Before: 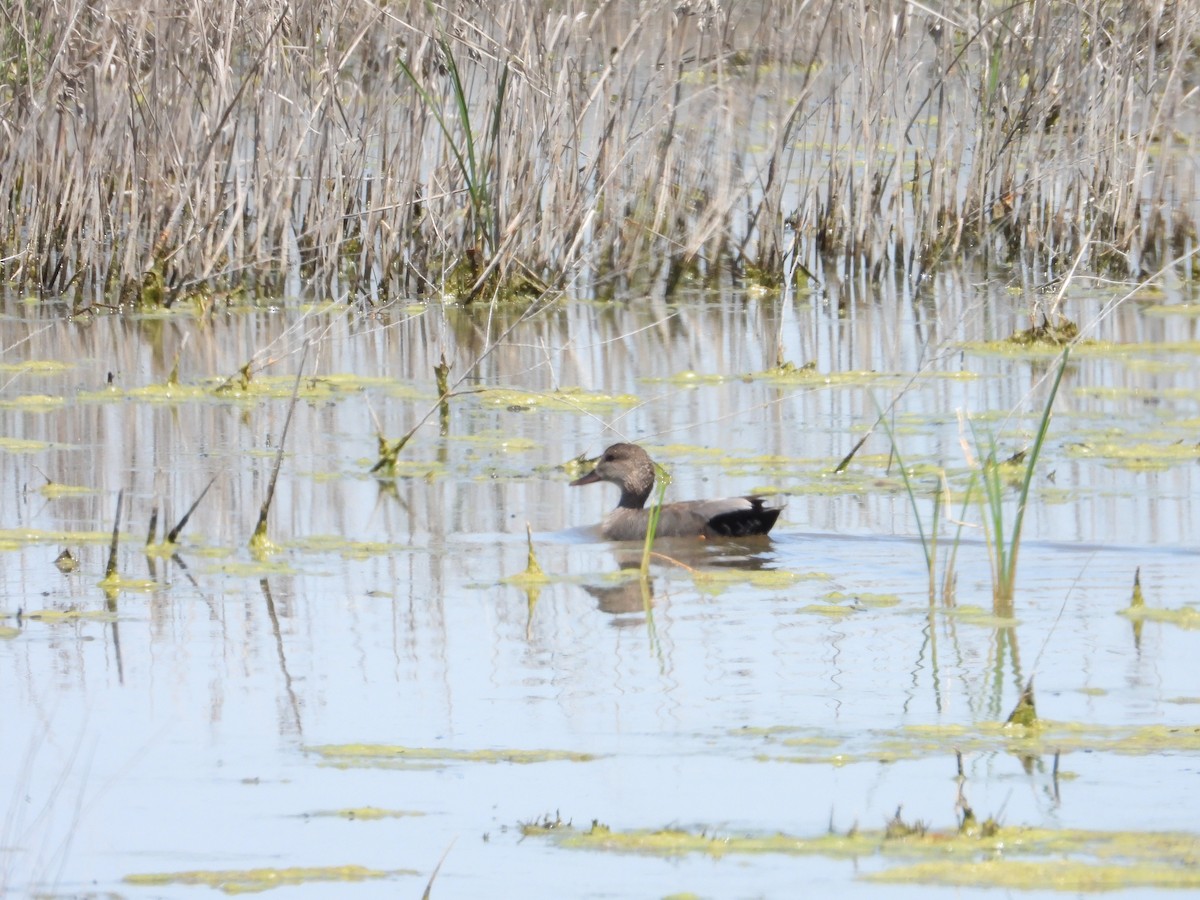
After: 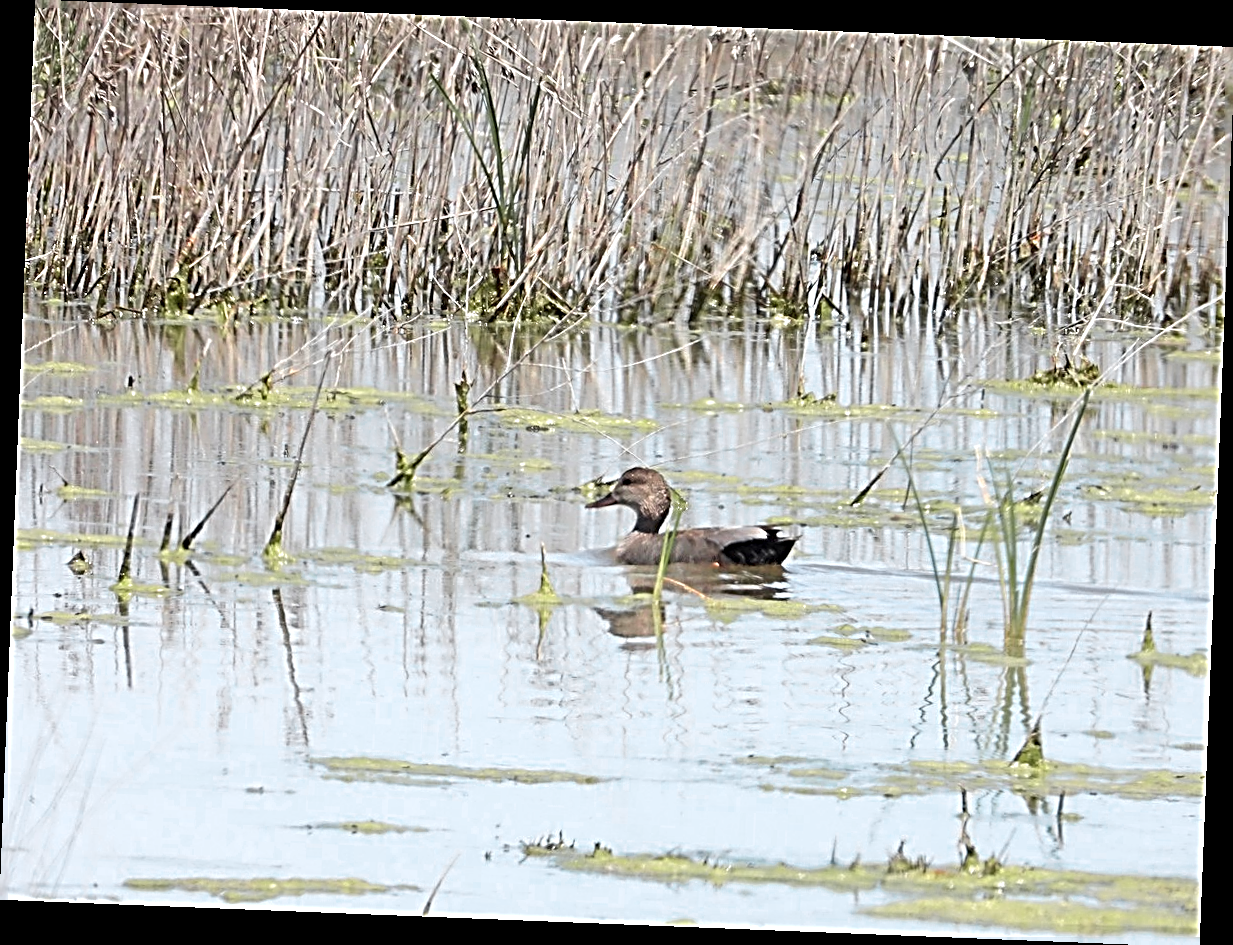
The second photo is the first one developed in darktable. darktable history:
color zones: curves: ch0 [(0, 0.533) (0.126, 0.533) (0.234, 0.533) (0.368, 0.357) (0.5, 0.5) (0.625, 0.5) (0.74, 0.637) (0.875, 0.5)]; ch1 [(0.004, 0.708) (0.129, 0.662) (0.25, 0.5) (0.375, 0.331) (0.496, 0.396) (0.625, 0.649) (0.739, 0.26) (0.875, 0.5) (1, 0.478)]; ch2 [(0, 0.409) (0.132, 0.403) (0.236, 0.558) (0.379, 0.448) (0.5, 0.5) (0.625, 0.5) (0.691, 0.39) (0.875, 0.5)]
rotate and perspective: rotation 2.27°, automatic cropping off
sharpen: radius 3.158, amount 1.731
